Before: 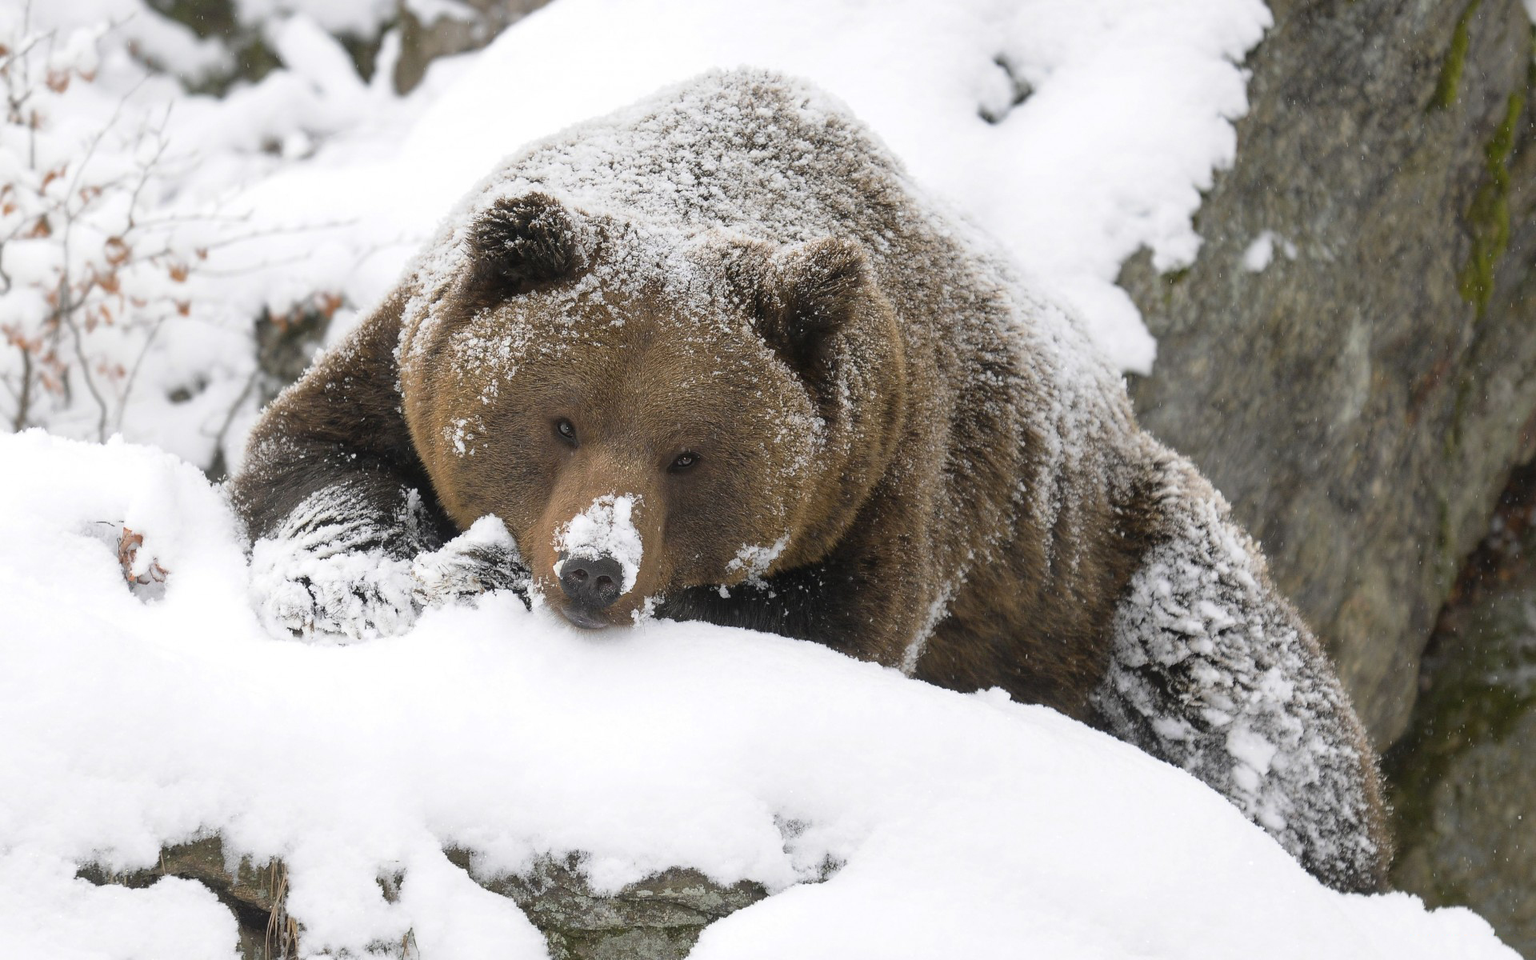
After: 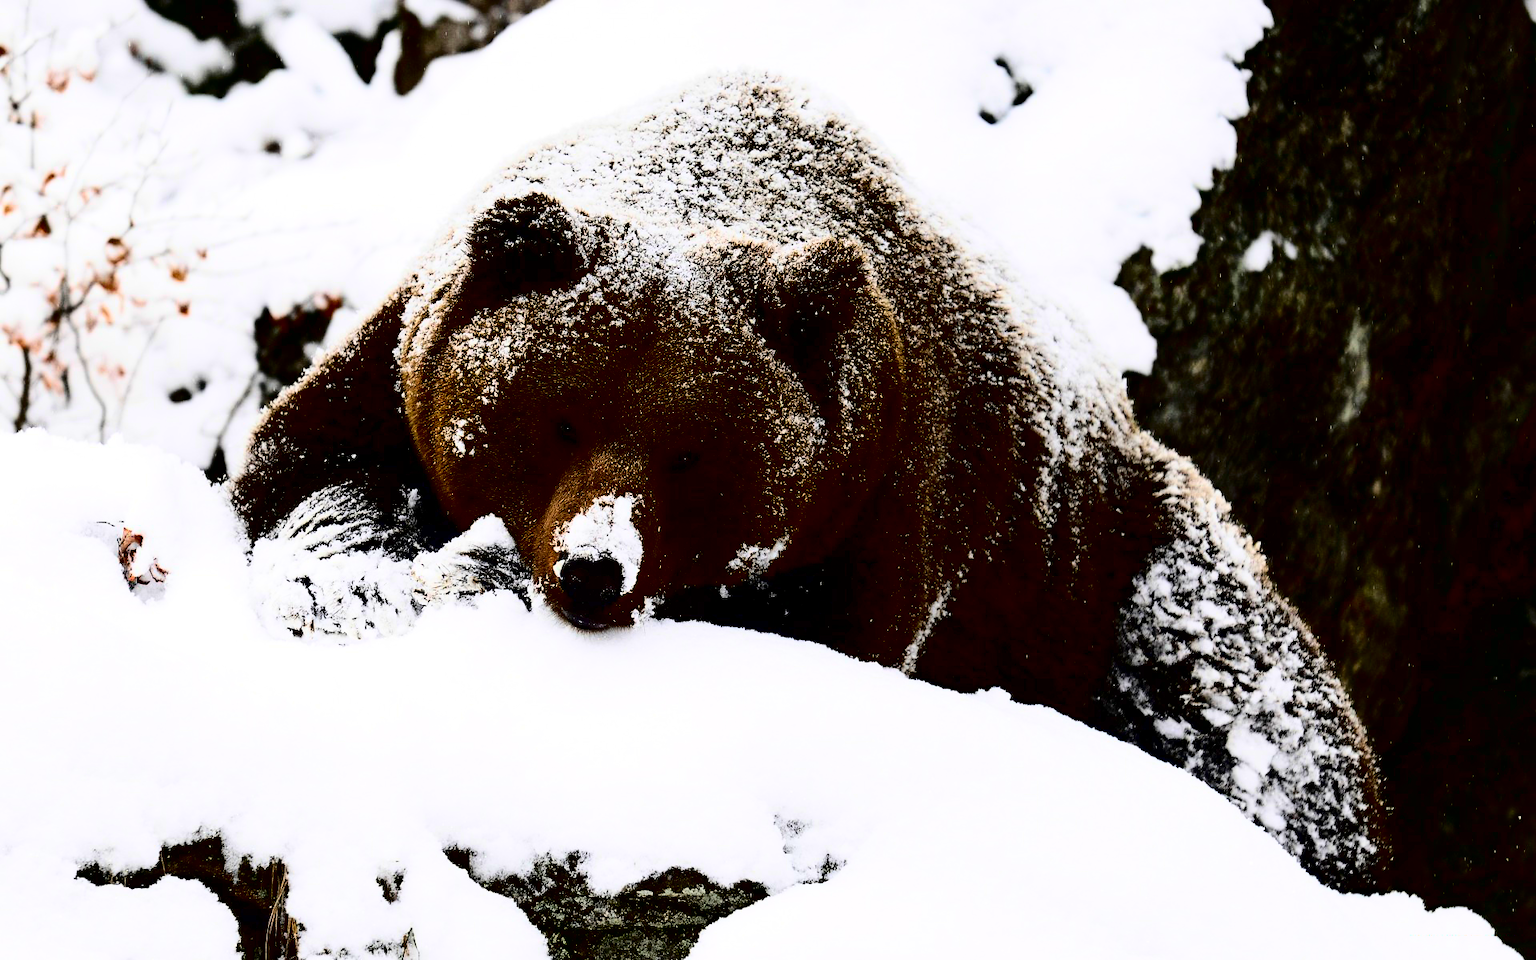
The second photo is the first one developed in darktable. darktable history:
contrast brightness saturation: contrast 0.759, brightness -0.989, saturation 0.984
